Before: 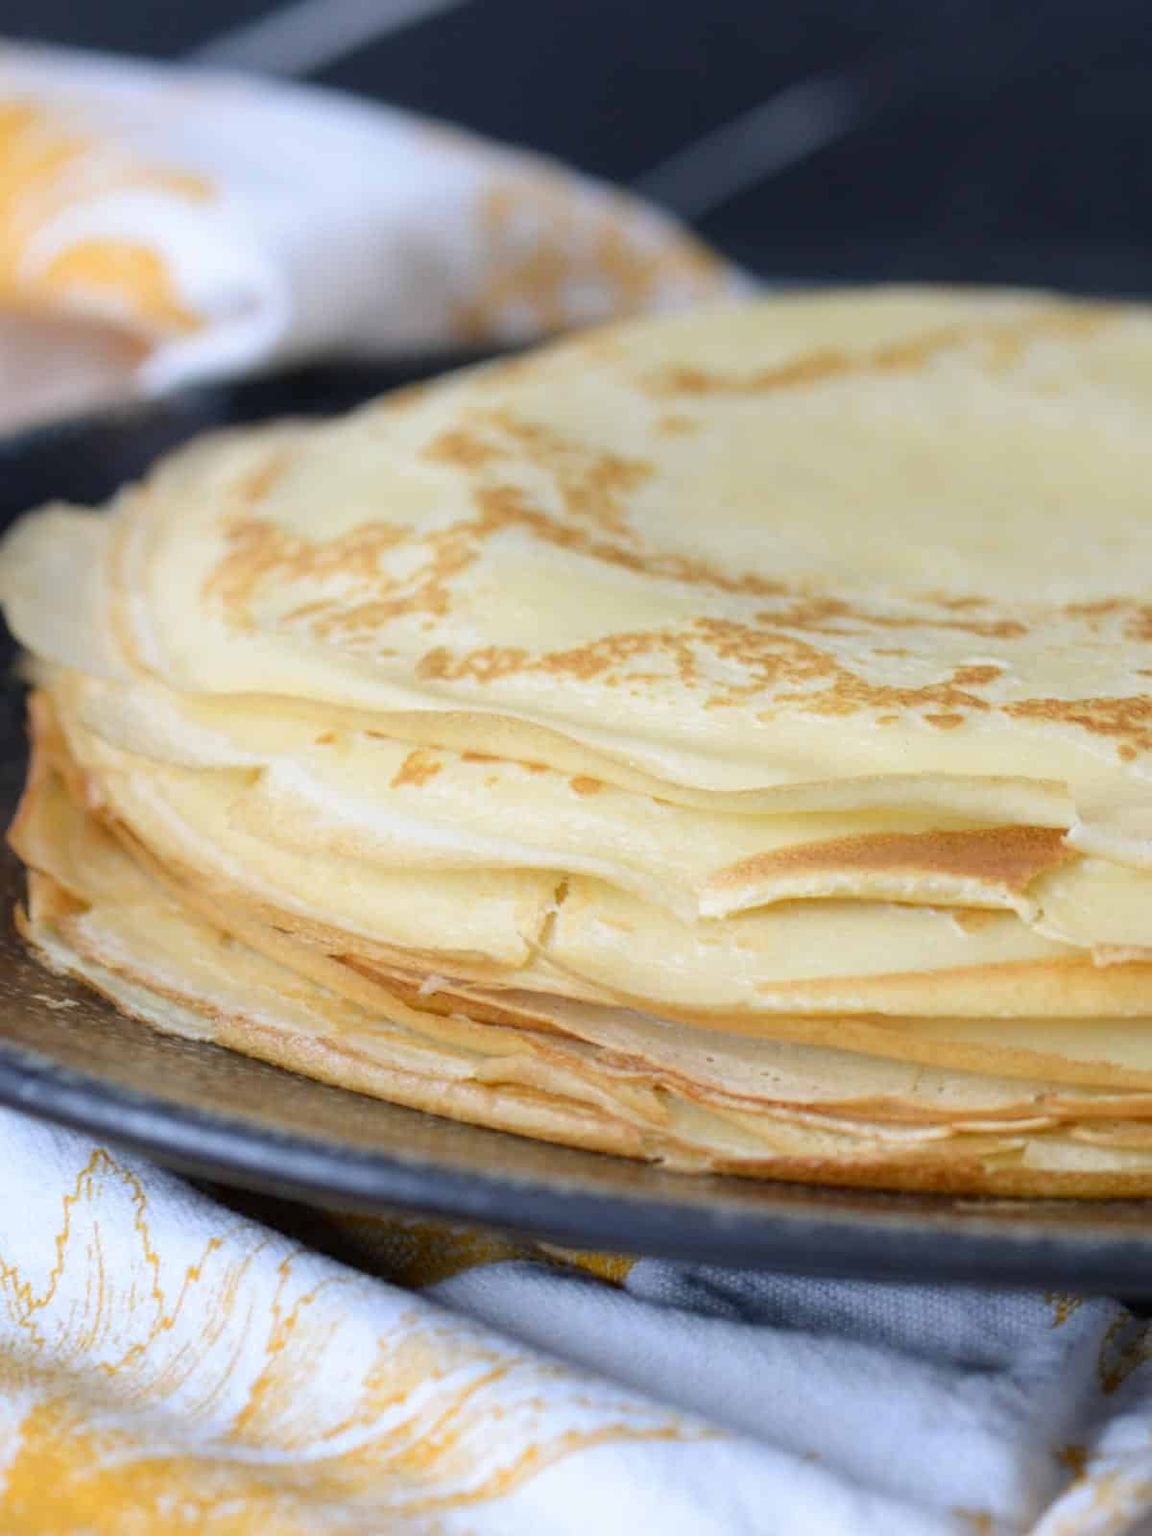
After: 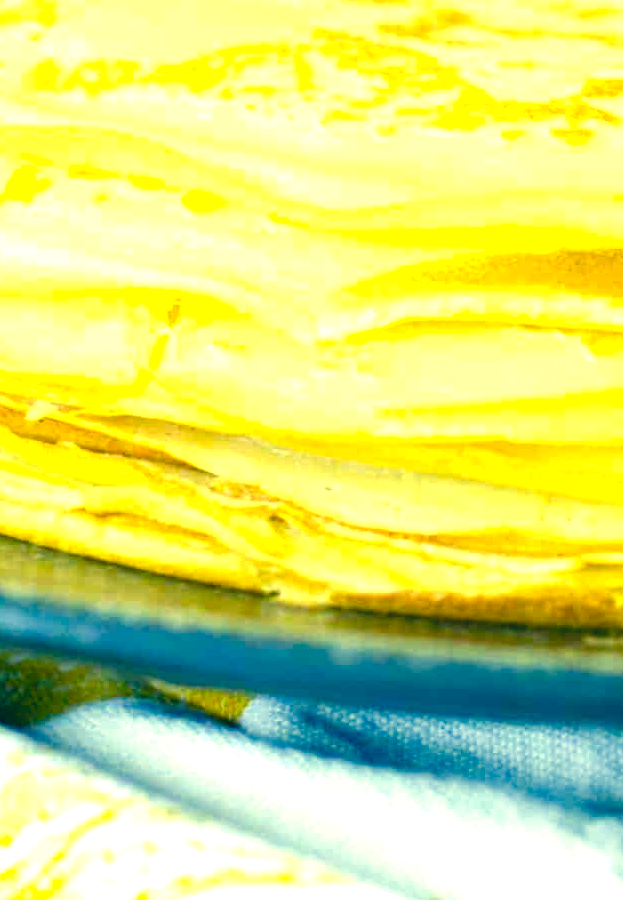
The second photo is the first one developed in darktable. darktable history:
crop: left 34.281%, top 38.455%, right 13.778%, bottom 5.272%
exposure: black level correction 0, exposure 0.899 EV, compensate highlight preservation false
color balance rgb: global offset › hue 171.82°, linear chroma grading › global chroma 6.464%, perceptual saturation grading › global saturation 20%, perceptual saturation grading › highlights -24.78%, perceptual saturation grading › shadows 49.644%, perceptual brilliance grading › global brilliance 17.399%
color correction: highlights a* -15.21, highlights b* 39.57, shadows a* -39.26, shadows b* -25.79
